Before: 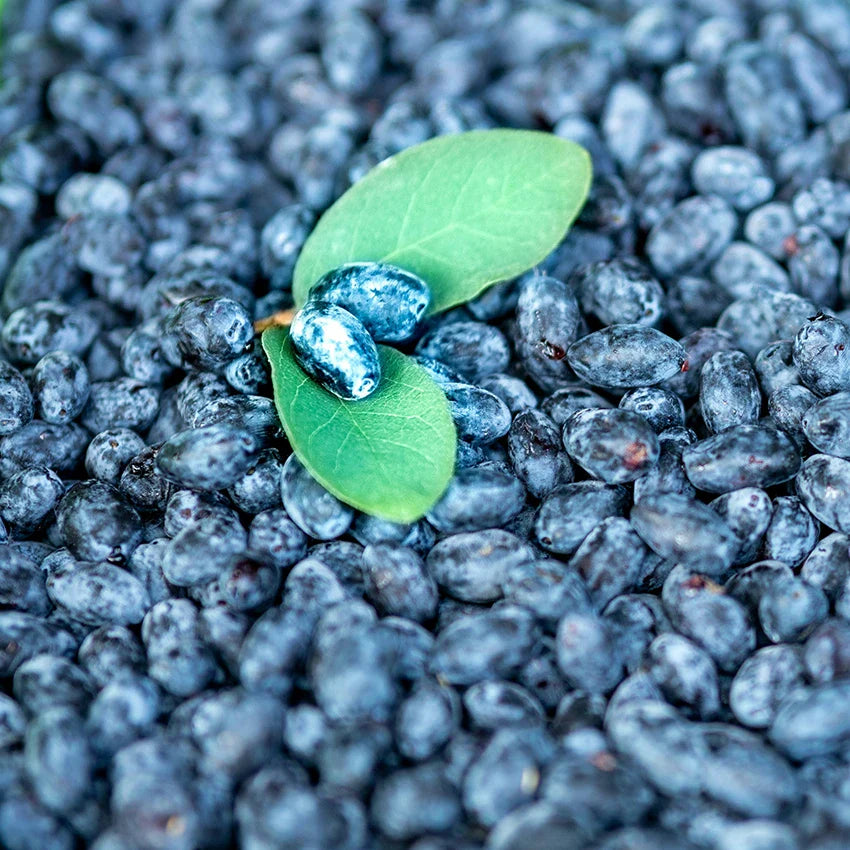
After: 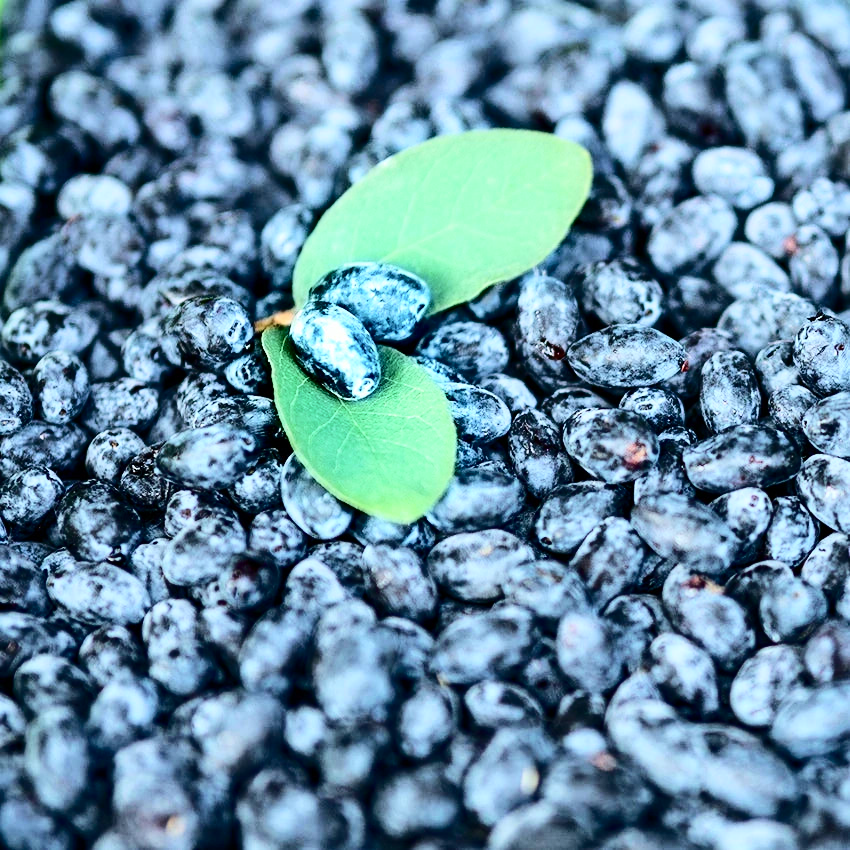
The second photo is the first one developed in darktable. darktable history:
tone curve: curves: ch0 [(0, 0) (0.179, 0.073) (0.265, 0.147) (0.463, 0.553) (0.51, 0.635) (0.716, 0.863) (1, 0.997)], color space Lab, independent channels, preserve colors none
